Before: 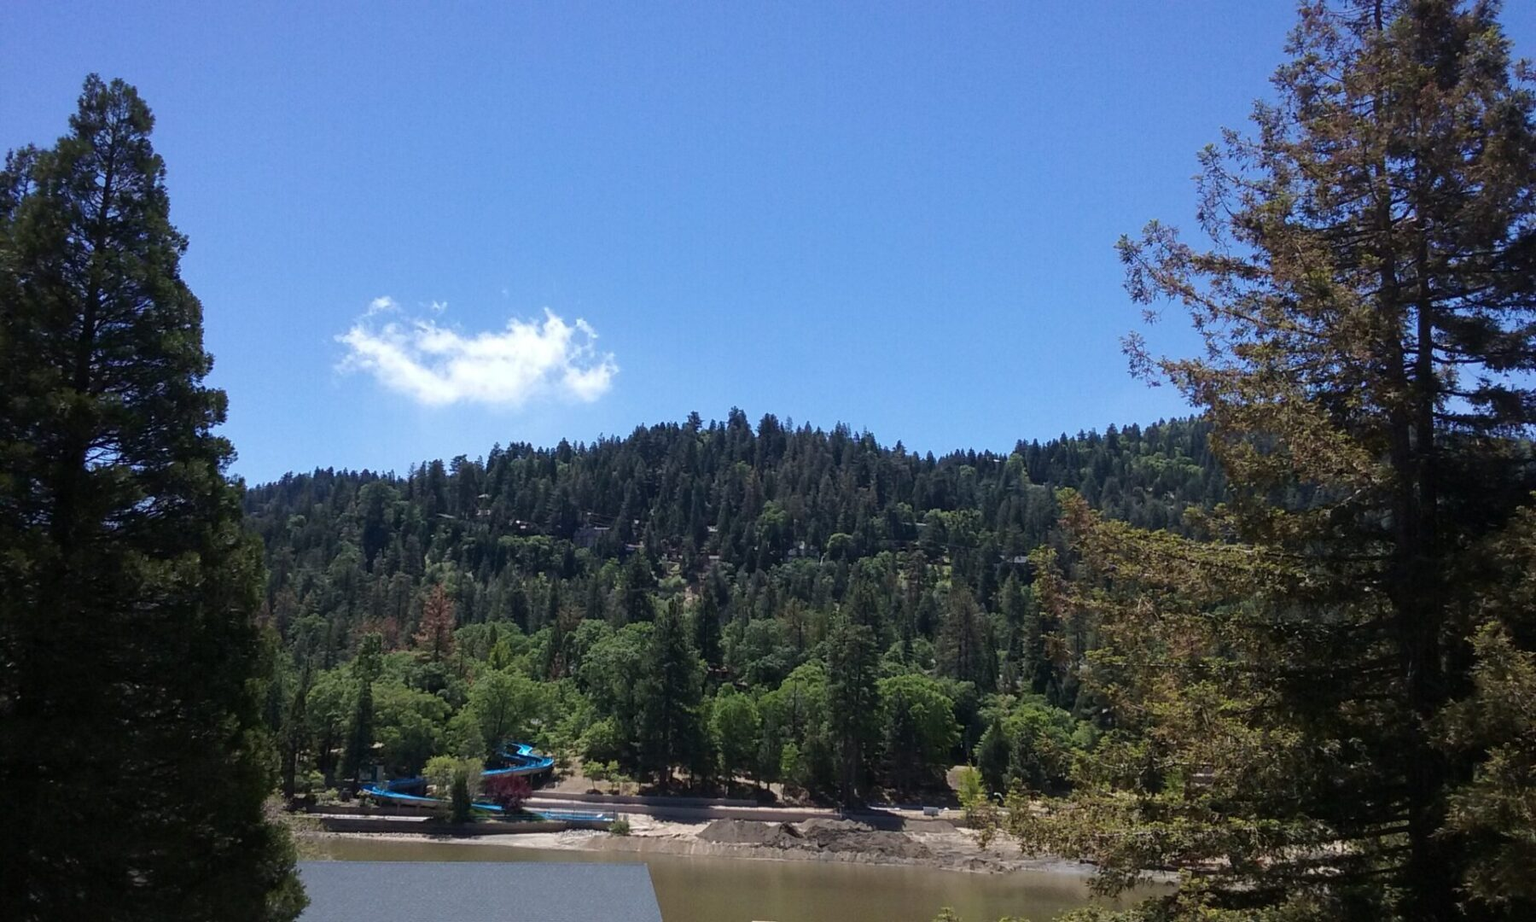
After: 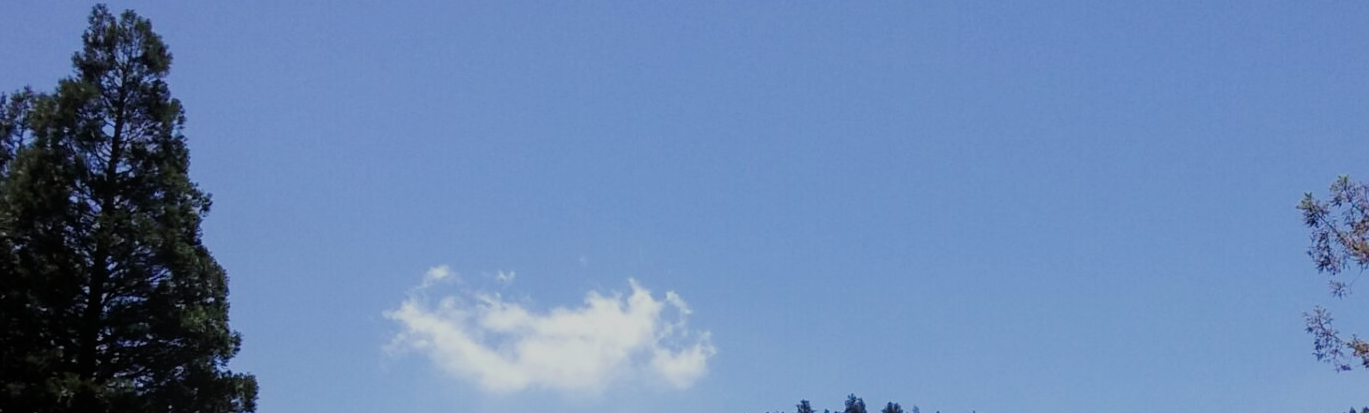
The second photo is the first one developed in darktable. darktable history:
crop: left 0.532%, top 7.644%, right 23.399%, bottom 54.071%
local contrast: detail 110%
filmic rgb: black relative exposure -6.98 EV, white relative exposure 5.64 EV, hardness 2.85
color balance rgb: perceptual saturation grading › global saturation 0.034%
